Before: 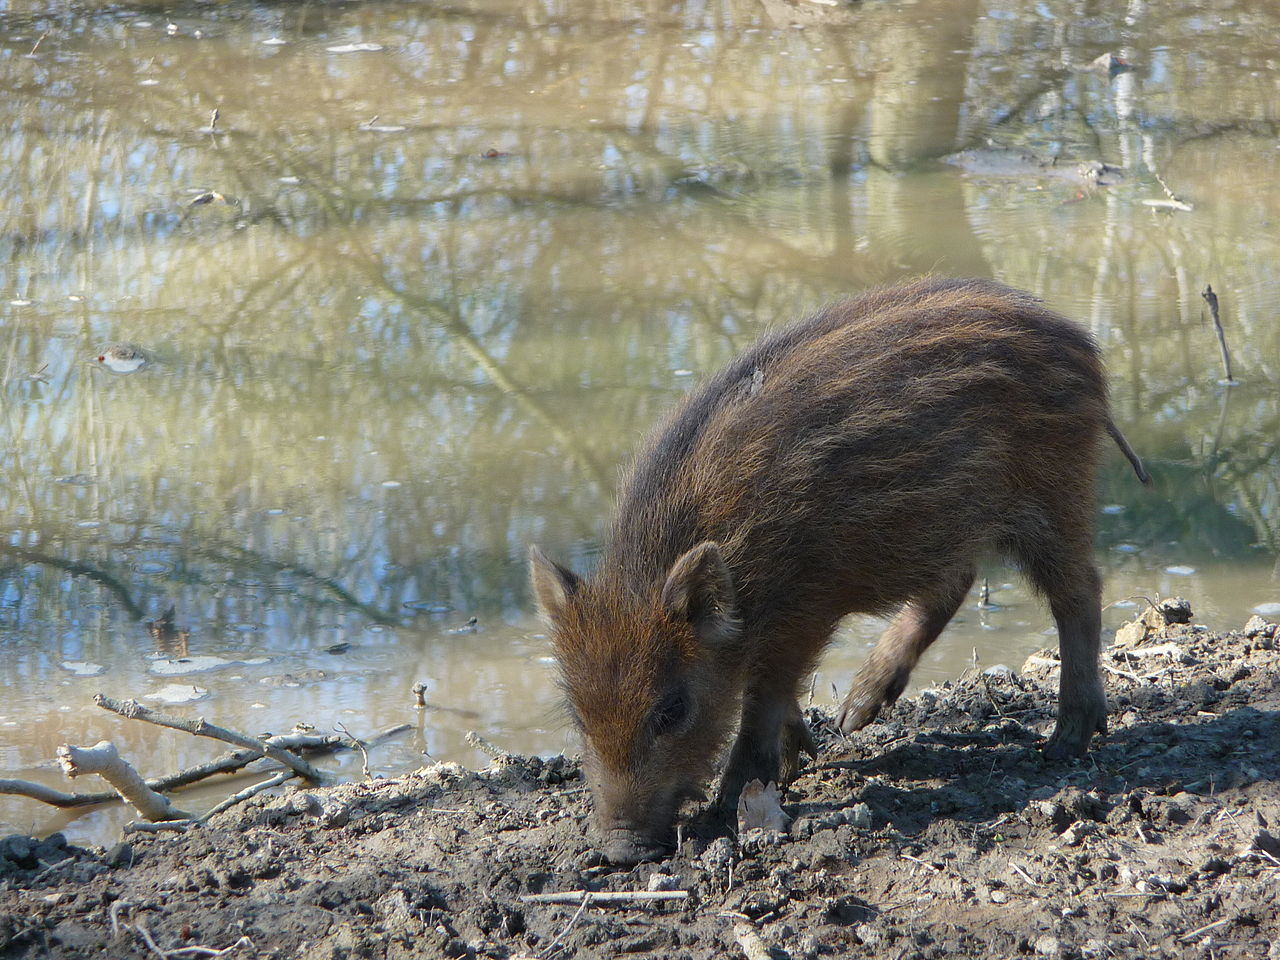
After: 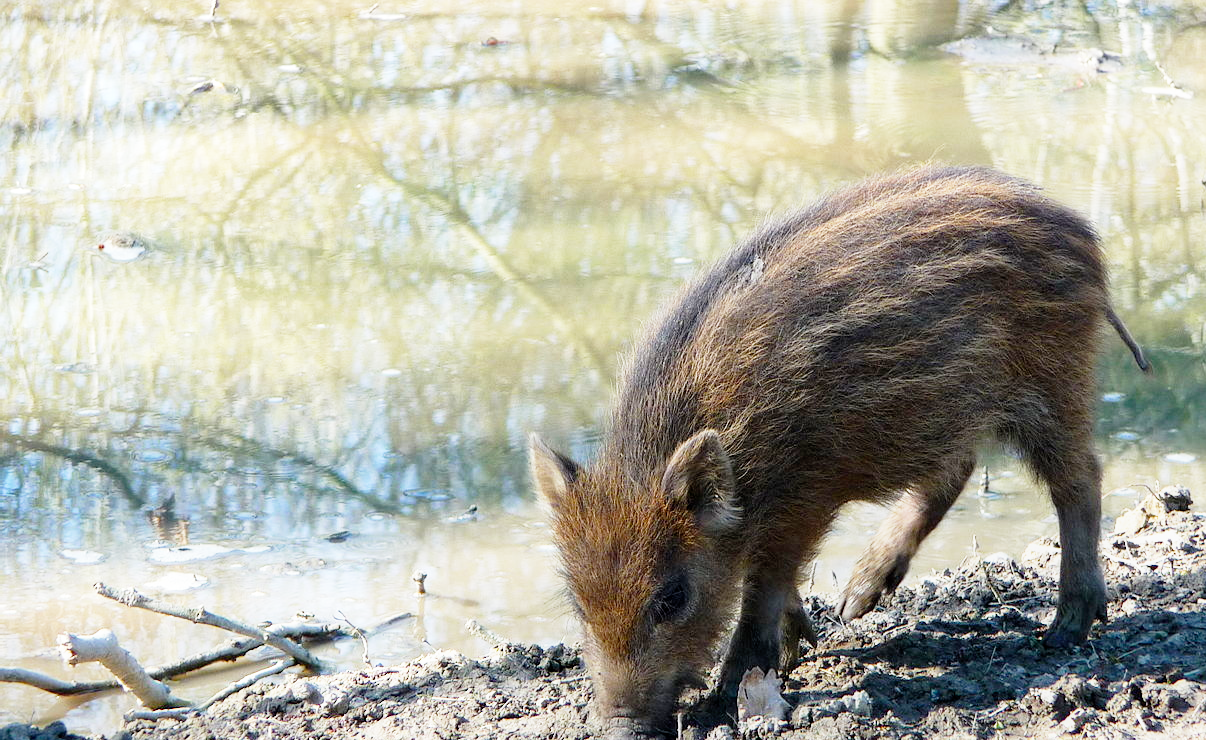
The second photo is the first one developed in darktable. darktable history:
base curve: curves: ch0 [(0, 0) (0.012, 0.01) (0.073, 0.168) (0.31, 0.711) (0.645, 0.957) (1, 1)], preserve colors none
local contrast: highlights 61%, shadows 106%, detail 107%, midtone range 0.529
crop and rotate: angle 0.03°, top 11.643%, right 5.651%, bottom 11.189%
